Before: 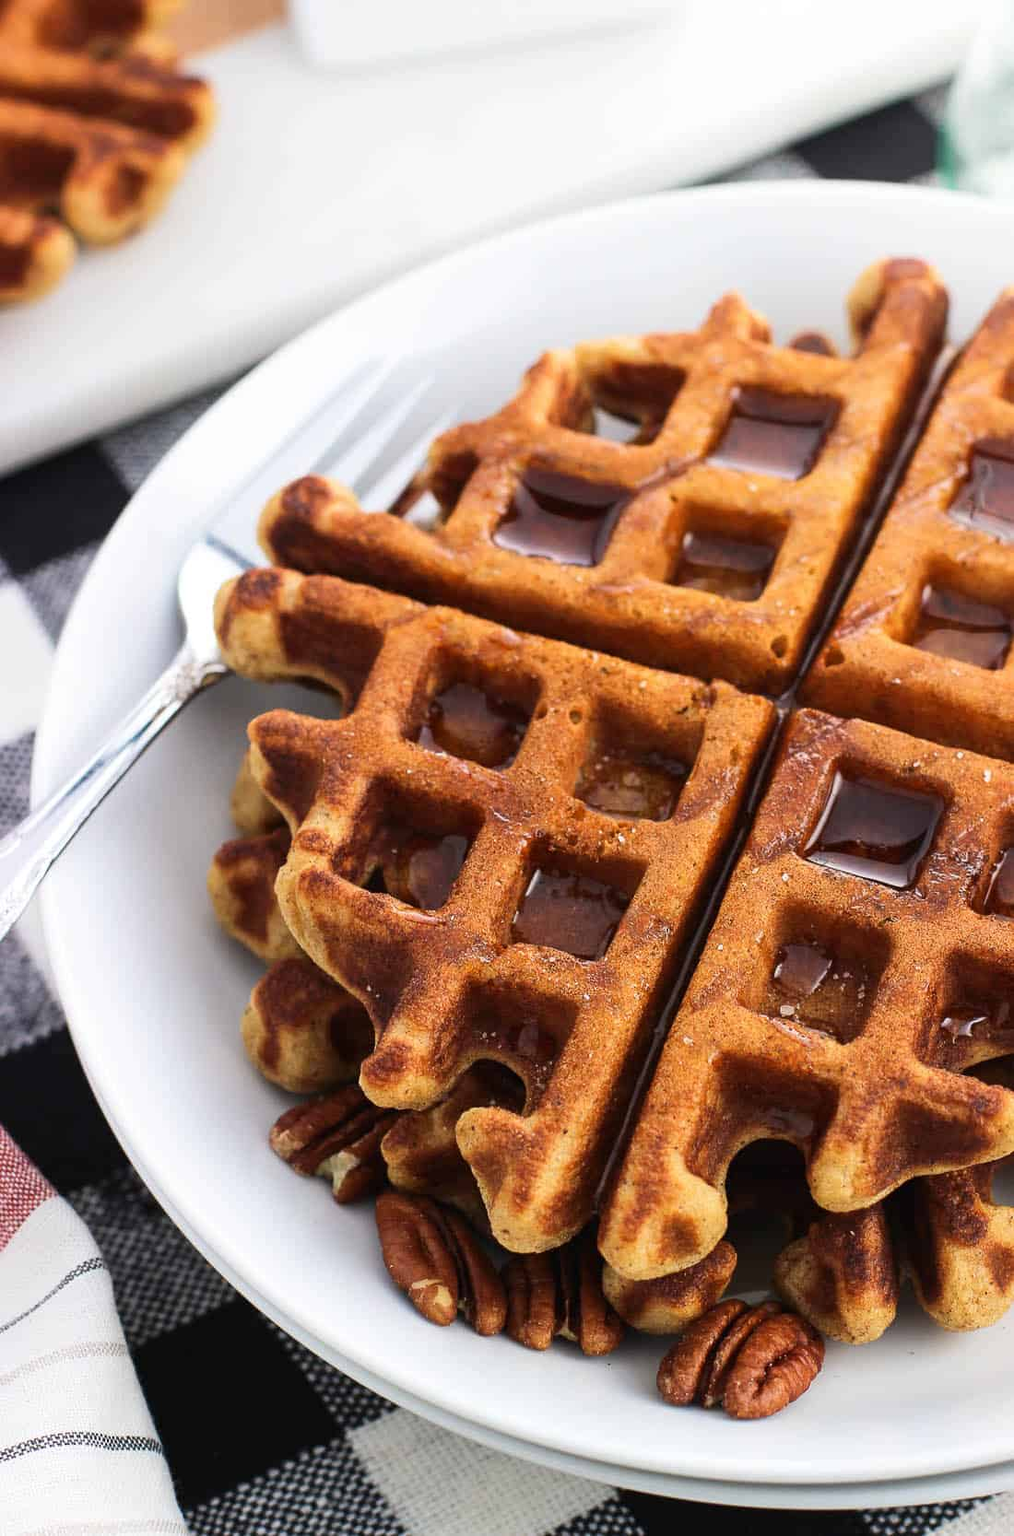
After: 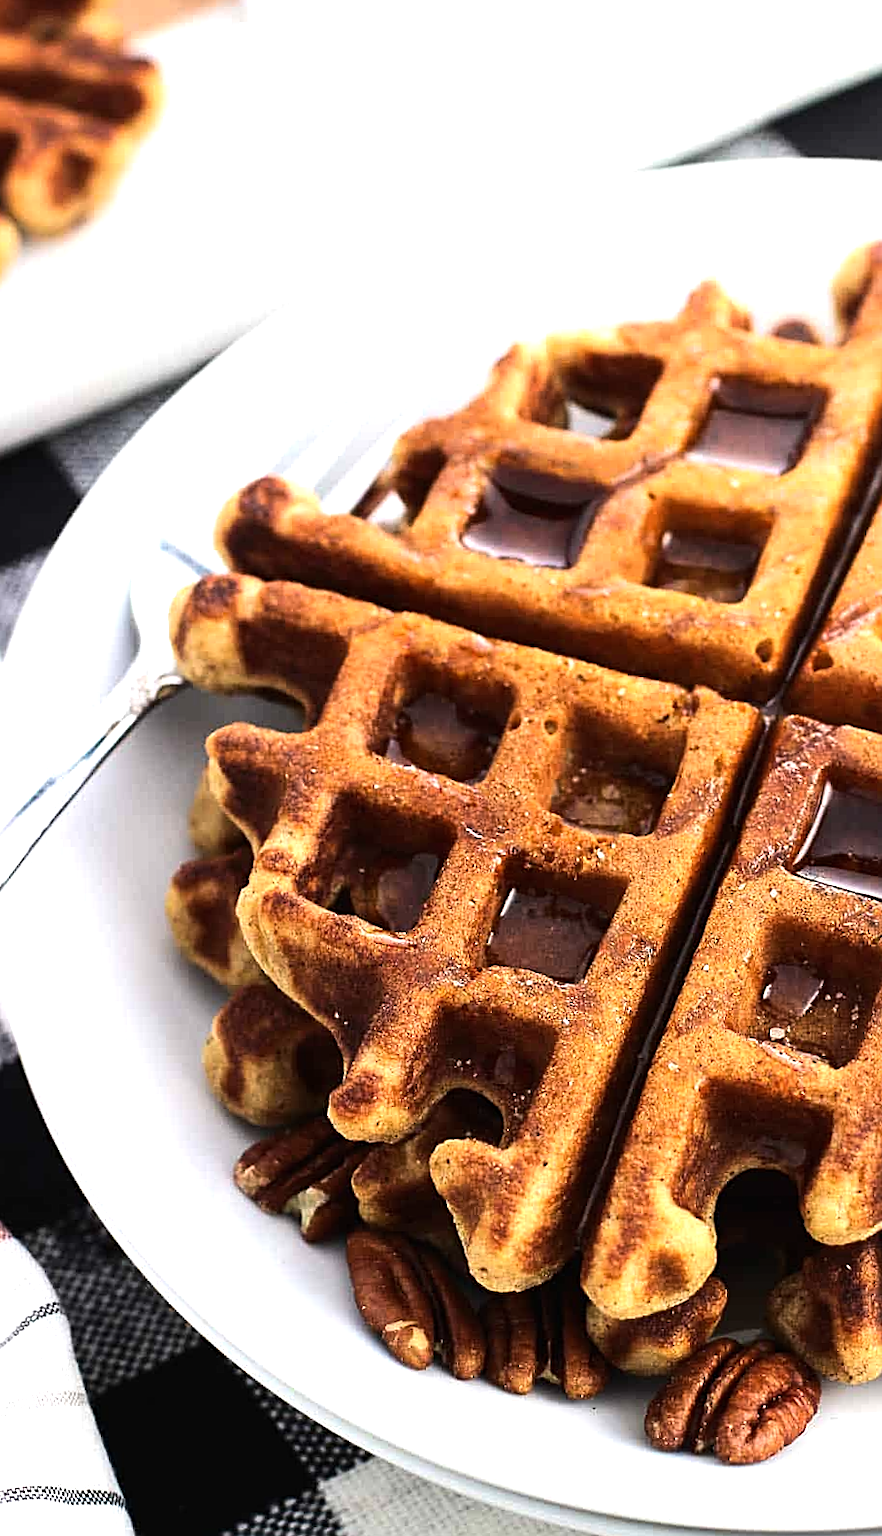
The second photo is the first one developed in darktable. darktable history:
tone equalizer: -8 EV -0.712 EV, -7 EV -0.716 EV, -6 EV -0.637 EV, -5 EV -0.372 EV, -3 EV 0.376 EV, -2 EV 0.6 EV, -1 EV 0.697 EV, +0 EV 0.762 EV, edges refinement/feathering 500, mask exposure compensation -1.57 EV, preserve details no
crop and rotate: angle 0.665°, left 4.375%, top 0.88%, right 11.519%, bottom 2.487%
sharpen: on, module defaults
